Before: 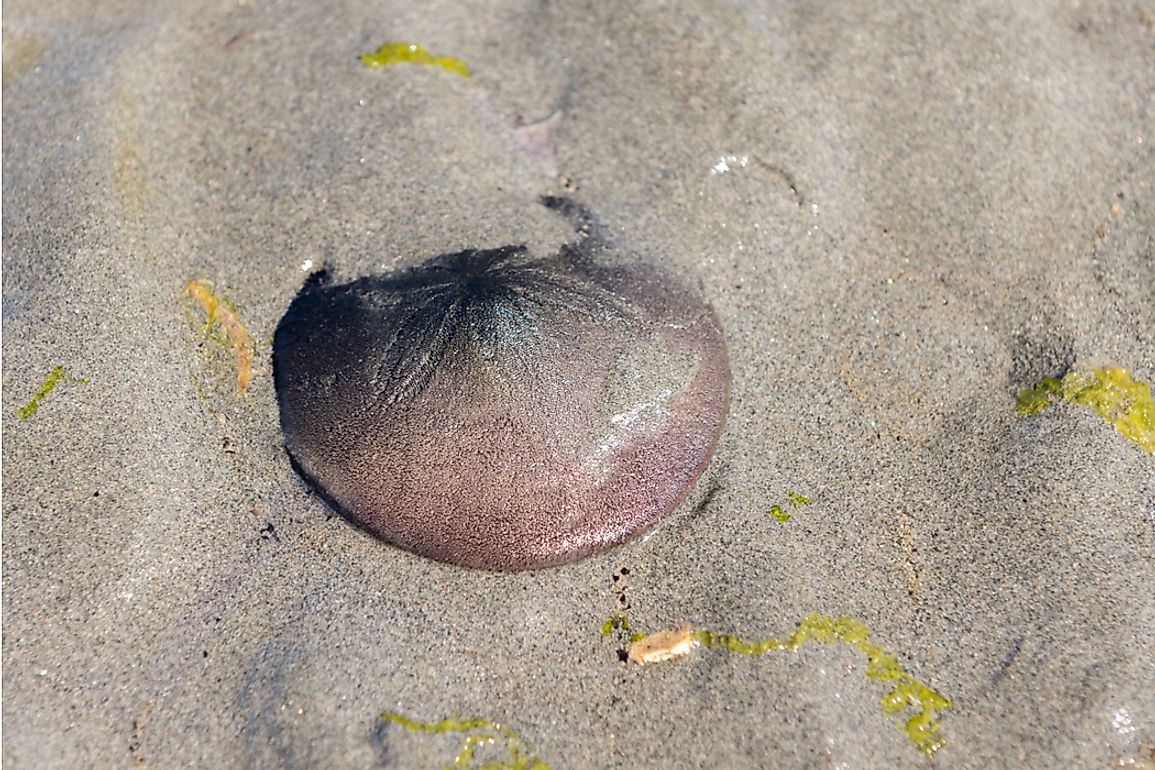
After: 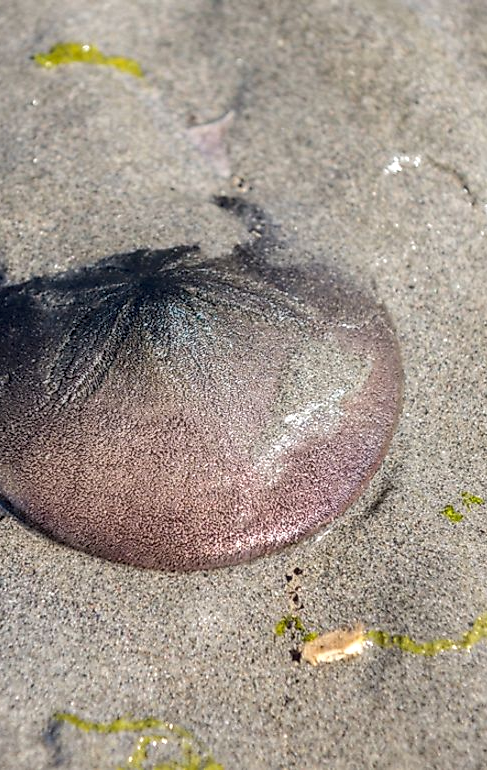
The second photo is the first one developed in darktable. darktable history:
local contrast: on, module defaults
crop: left 28.326%, right 29.479%
